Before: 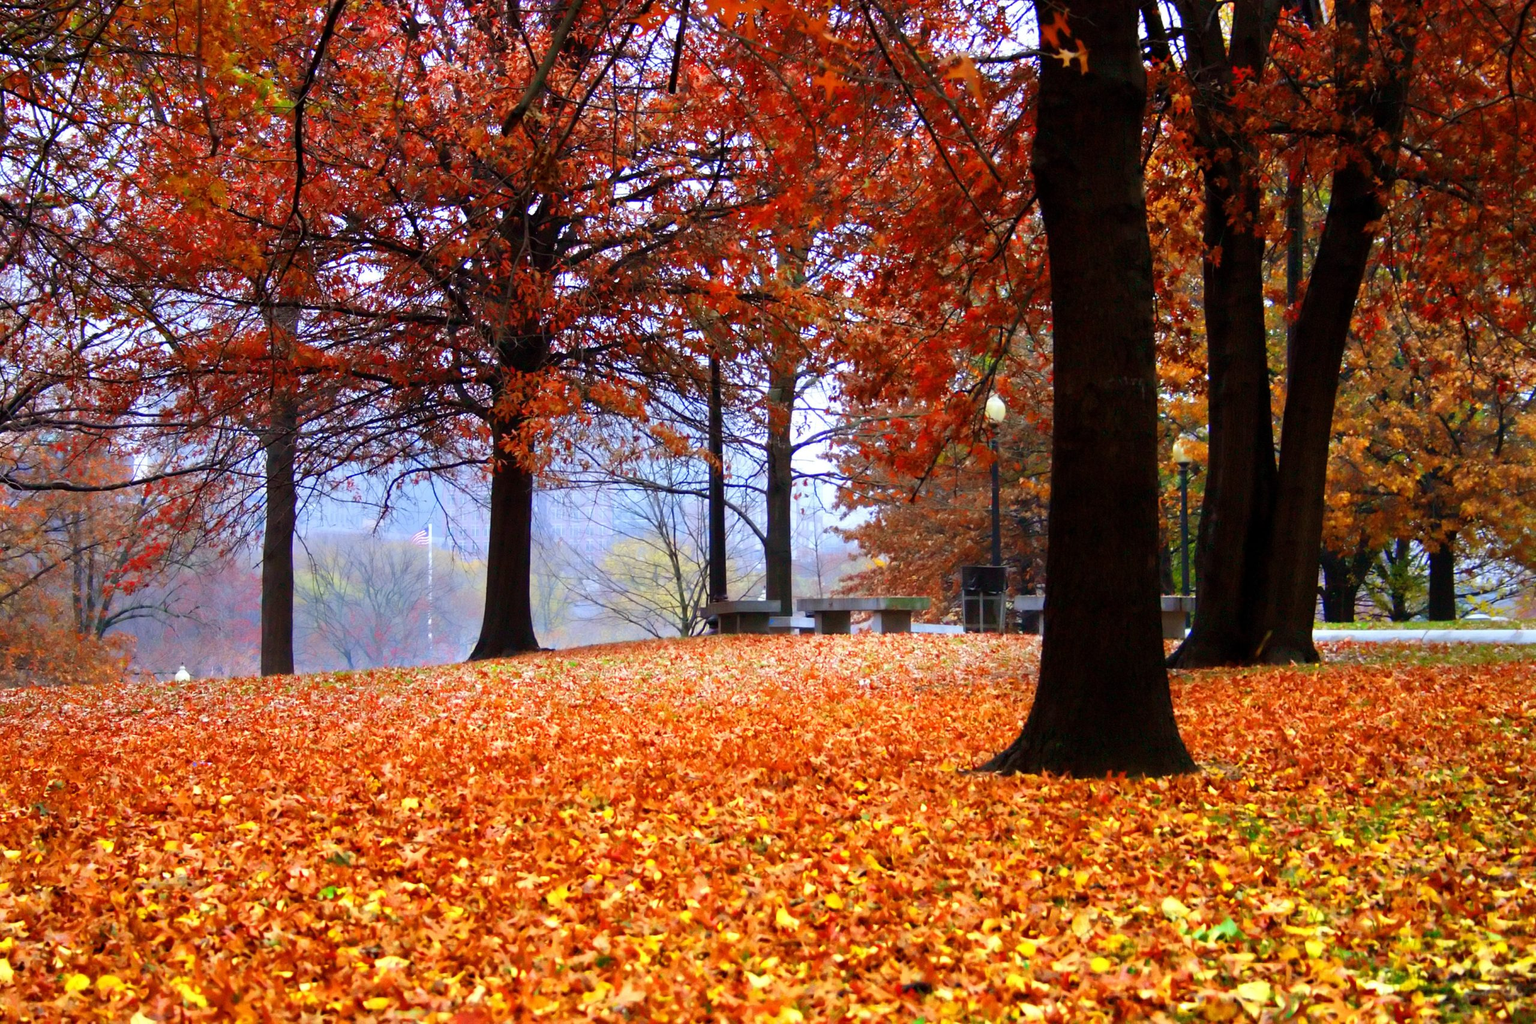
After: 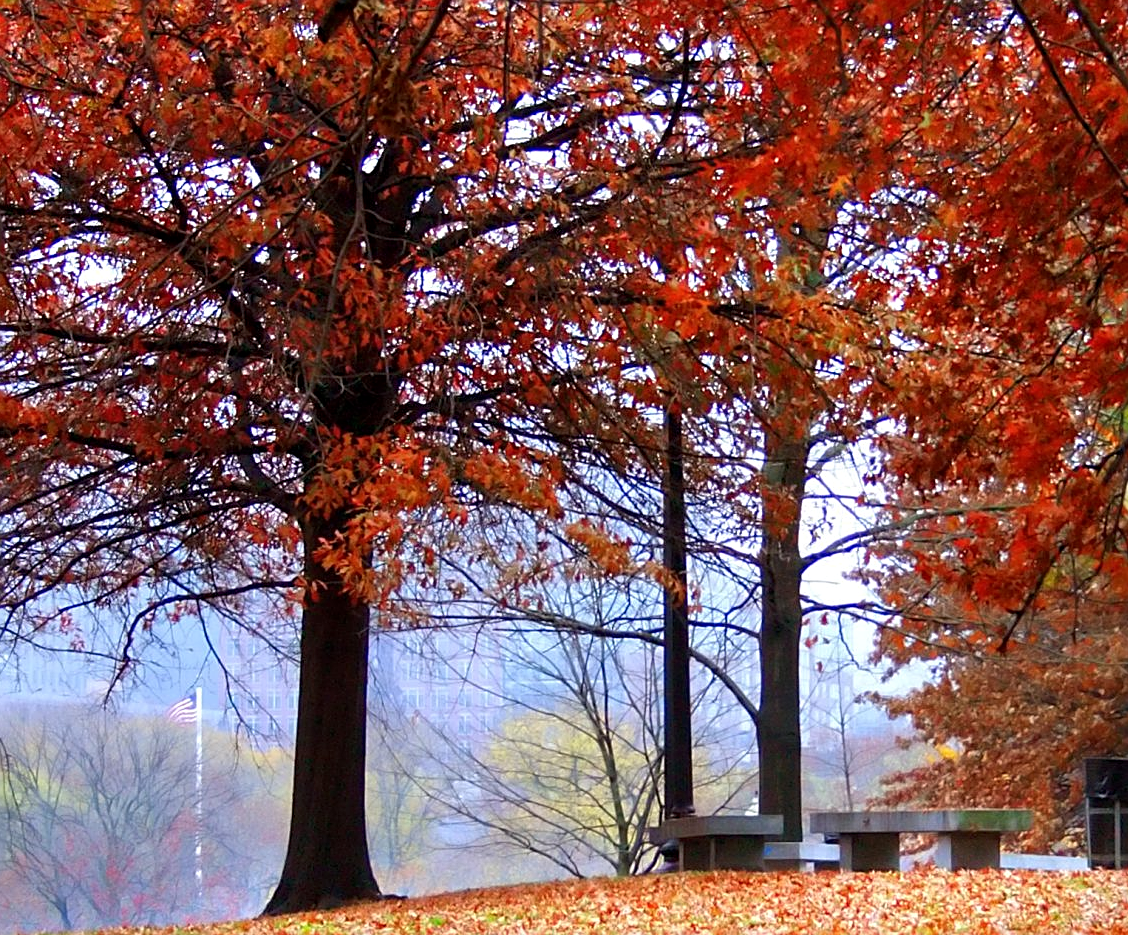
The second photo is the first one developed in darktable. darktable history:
sharpen: on, module defaults
local contrast: highlights 100%, shadows 100%, detail 120%, midtone range 0.2
crop: left 20.248%, top 10.86%, right 35.675%, bottom 34.321%
